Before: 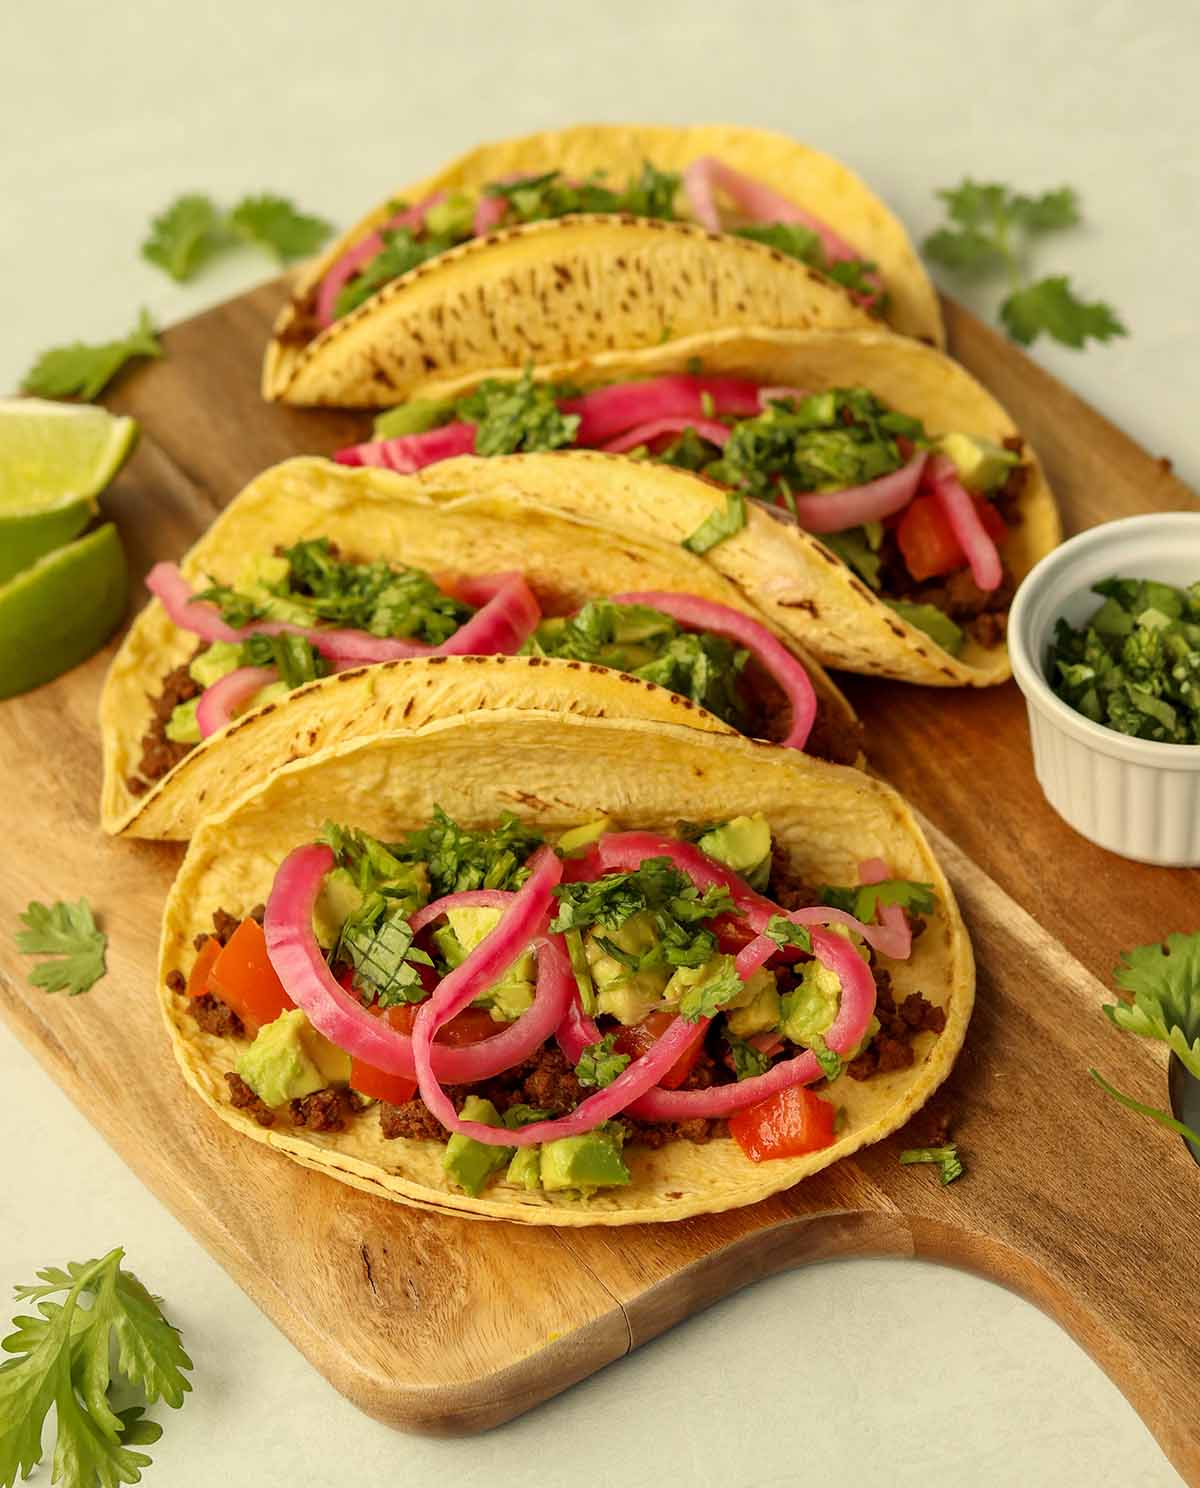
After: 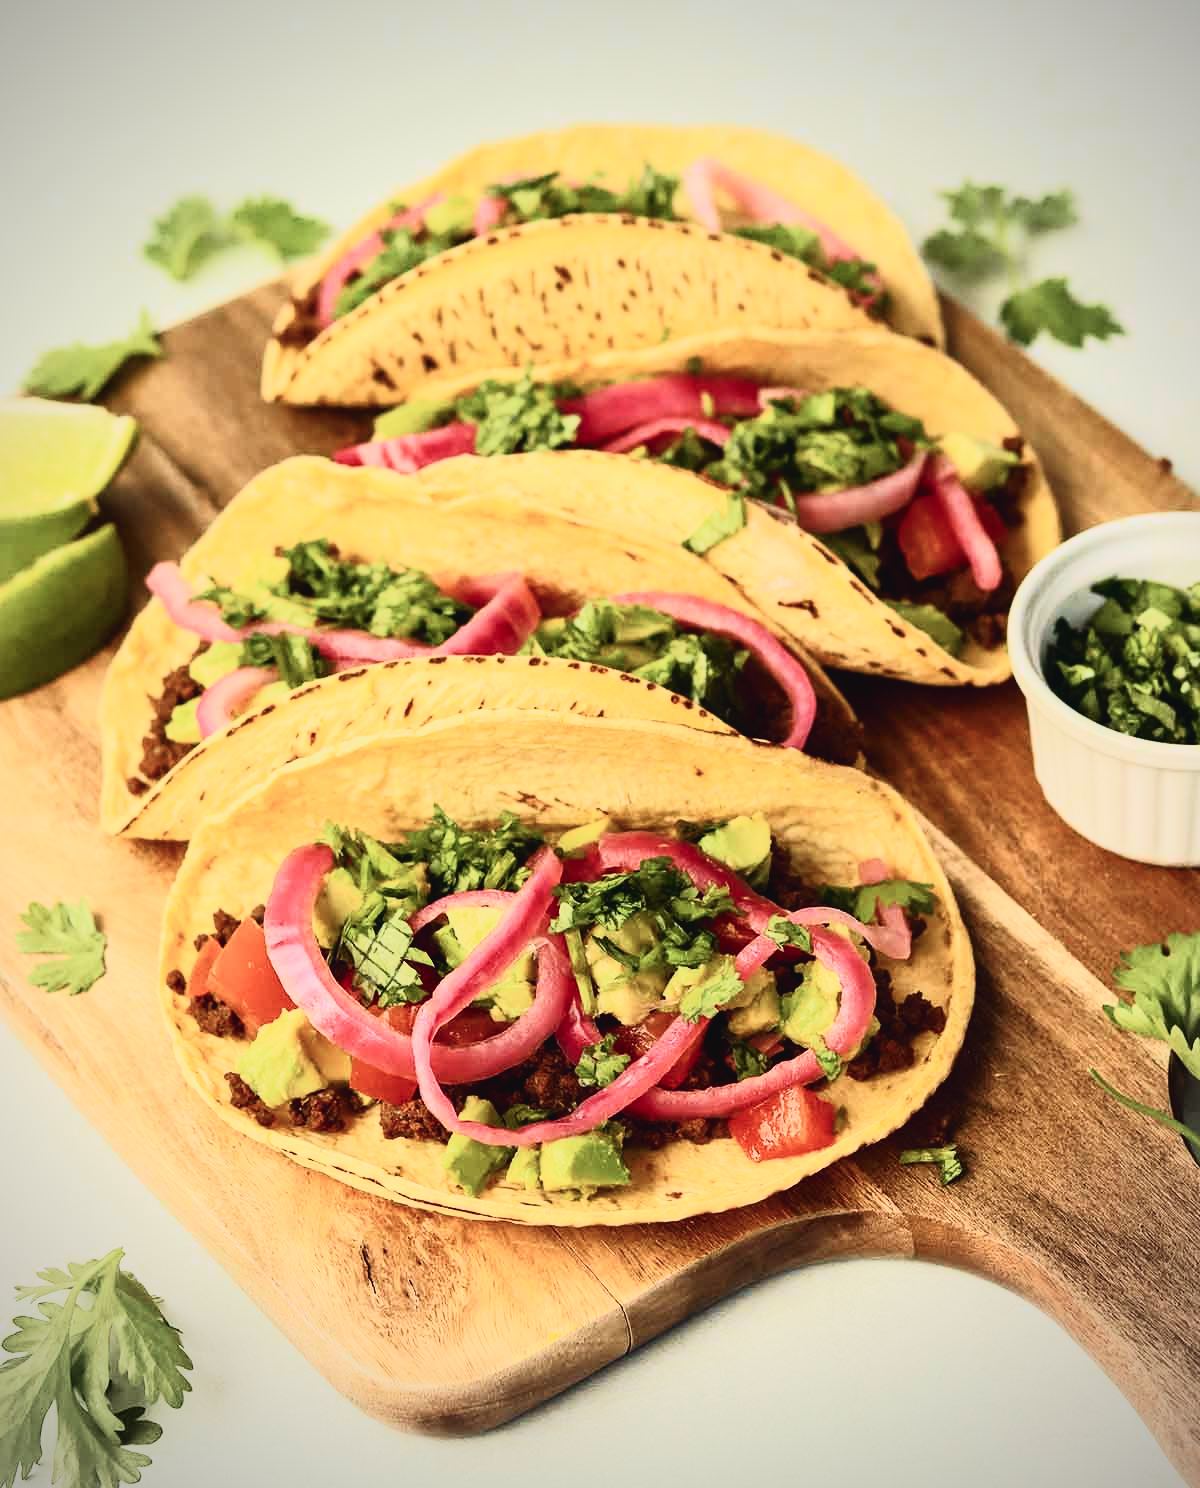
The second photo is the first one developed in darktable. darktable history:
exposure: black level correction -0.023, exposure -0.039 EV, compensate highlight preservation false
contrast brightness saturation: contrast 0.39, brightness 0.1
tone curve: curves: ch0 [(0, 0.024) (0.031, 0.027) (0.113, 0.069) (0.198, 0.18) (0.304, 0.303) (0.441, 0.462) (0.557, 0.6) (0.711, 0.79) (0.812, 0.878) (0.927, 0.935) (1, 0.963)]; ch1 [(0, 0) (0.222, 0.2) (0.343, 0.325) (0.45, 0.441) (0.502, 0.501) (0.527, 0.534) (0.55, 0.561) (0.632, 0.656) (0.735, 0.754) (1, 1)]; ch2 [(0, 0) (0.249, 0.222) (0.352, 0.348) (0.424, 0.439) (0.476, 0.482) (0.499, 0.501) (0.517, 0.516) (0.532, 0.544) (0.558, 0.585) (0.596, 0.629) (0.726, 0.745) (0.82, 0.796) (0.998, 0.928)], color space Lab, independent channels, preserve colors none
filmic rgb: black relative exposure -8.54 EV, white relative exposure 5.52 EV, hardness 3.39, contrast 1.016
vibrance: vibrance 10%
vignetting: on, module defaults
color calibration: illuminant as shot in camera, x 0.358, y 0.373, temperature 4628.91 K
